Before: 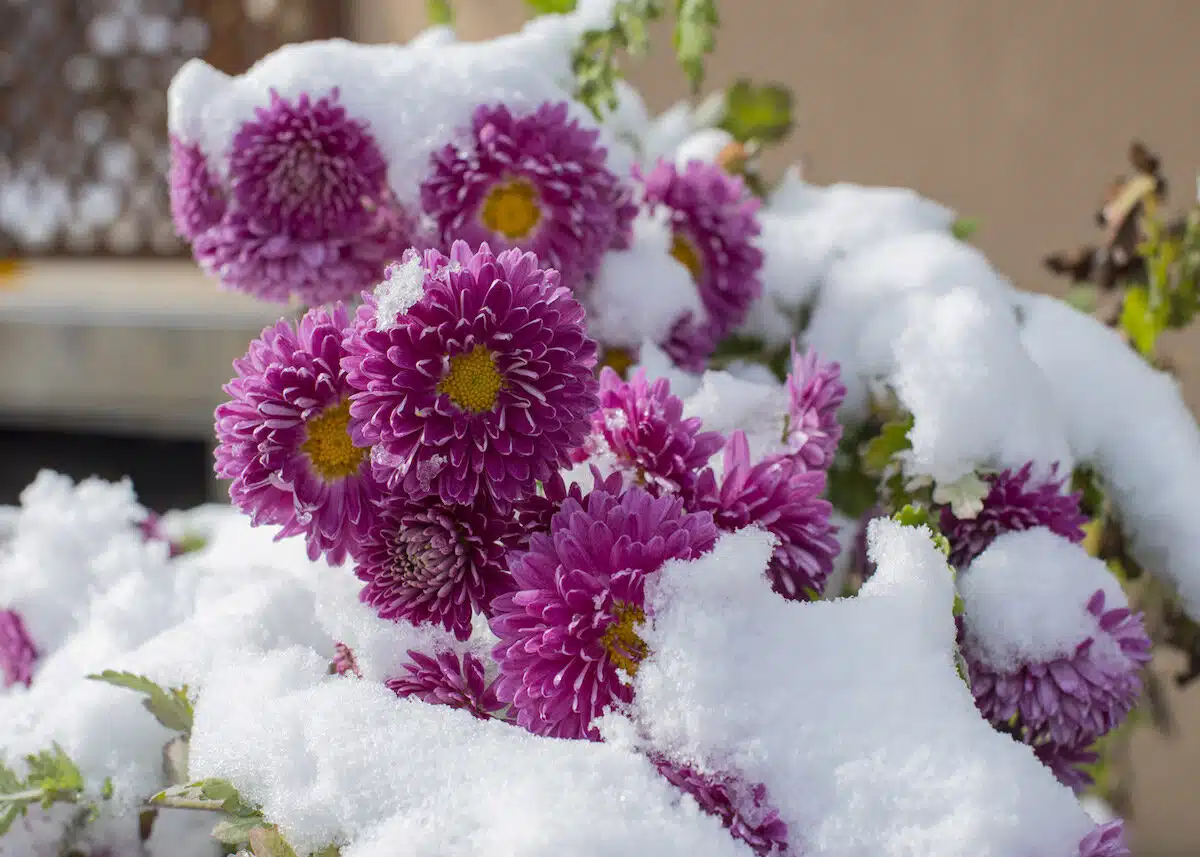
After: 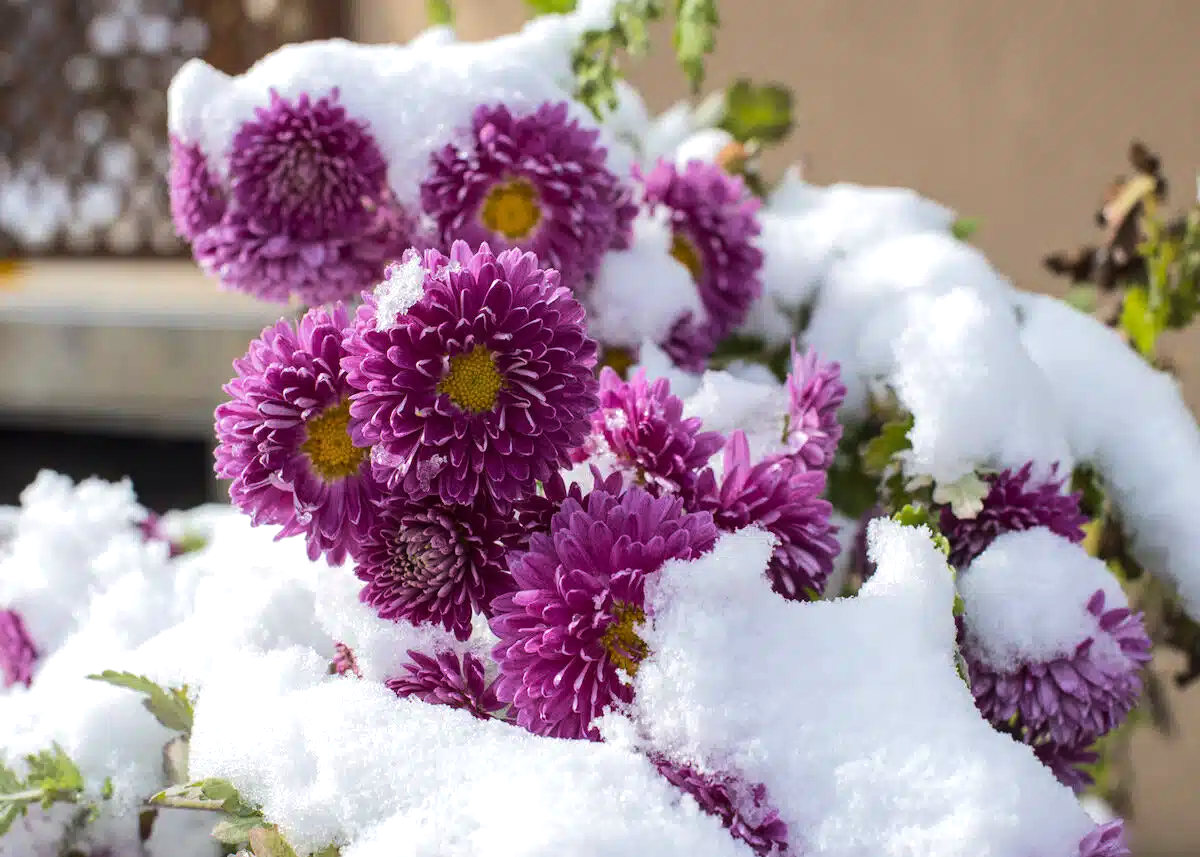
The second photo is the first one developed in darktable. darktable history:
levels: mode automatic, levels [0.052, 0.496, 0.908]
tone equalizer: -8 EV -0.426 EV, -7 EV -0.393 EV, -6 EV -0.361 EV, -5 EV -0.26 EV, -3 EV 0.254 EV, -2 EV 0.327 EV, -1 EV 0.387 EV, +0 EV 0.446 EV, edges refinement/feathering 500, mask exposure compensation -1.57 EV, preserve details no
velvia: strength 14.55%
